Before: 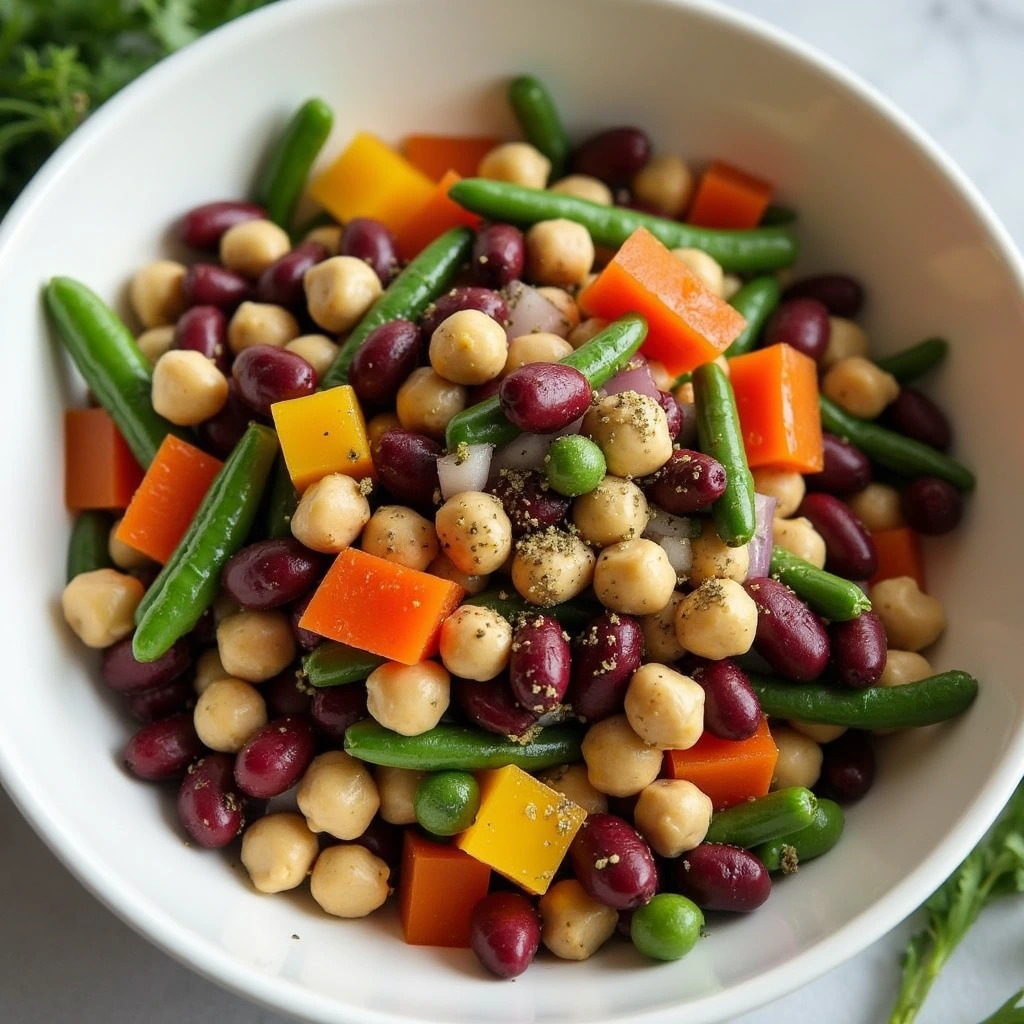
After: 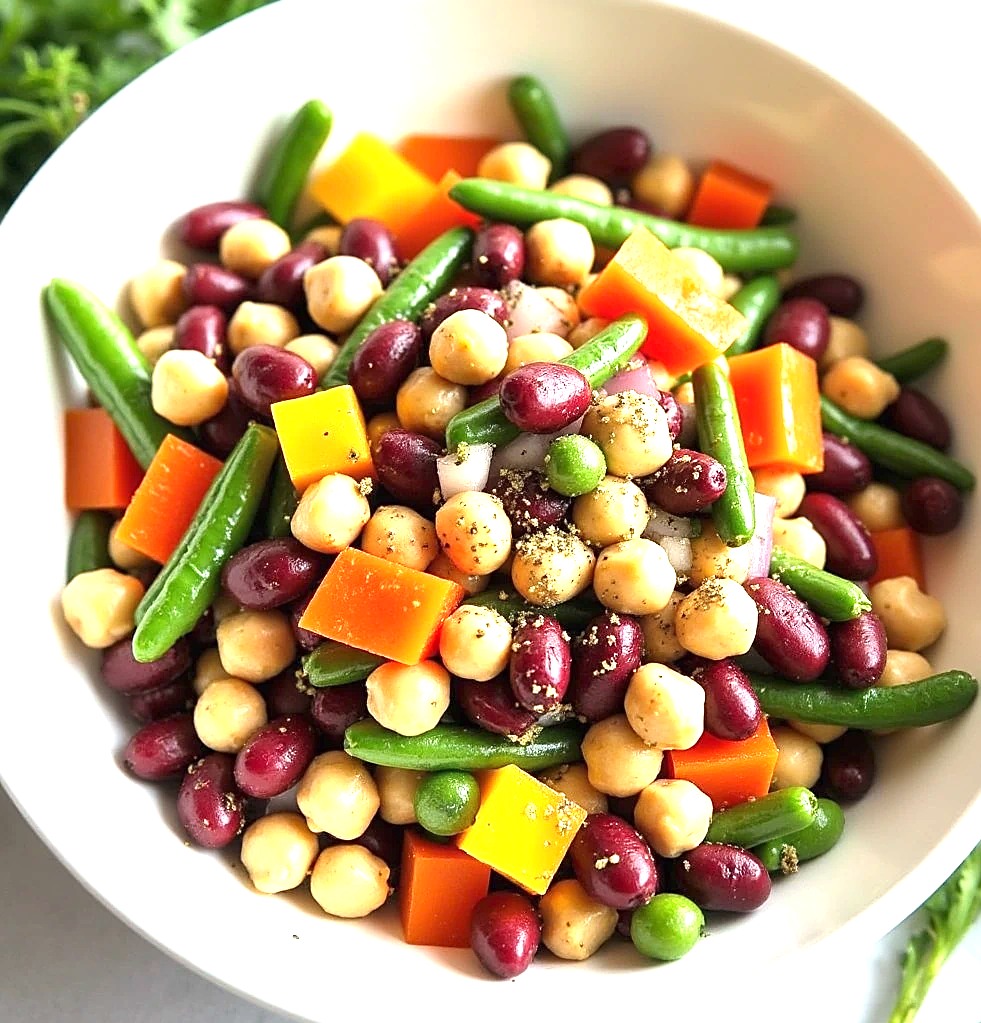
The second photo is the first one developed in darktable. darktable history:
sharpen: on, module defaults
exposure: black level correction 0, exposure 1.45 EV, compensate exposure bias true, compensate highlight preservation false
crop: right 4.126%, bottom 0.031%
